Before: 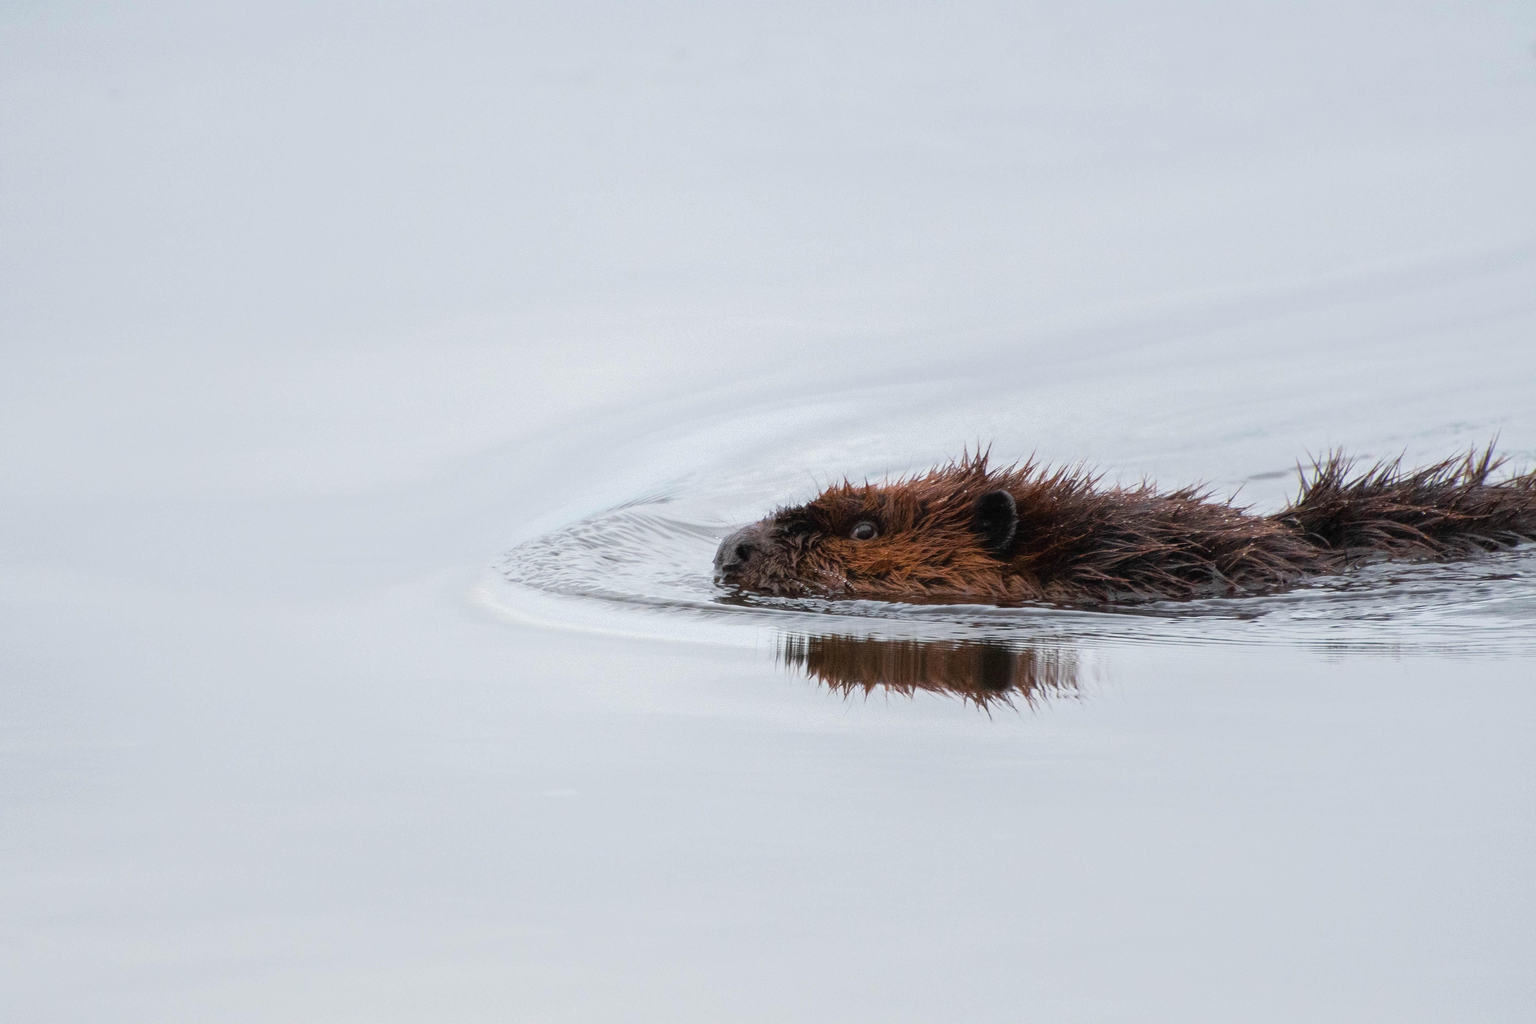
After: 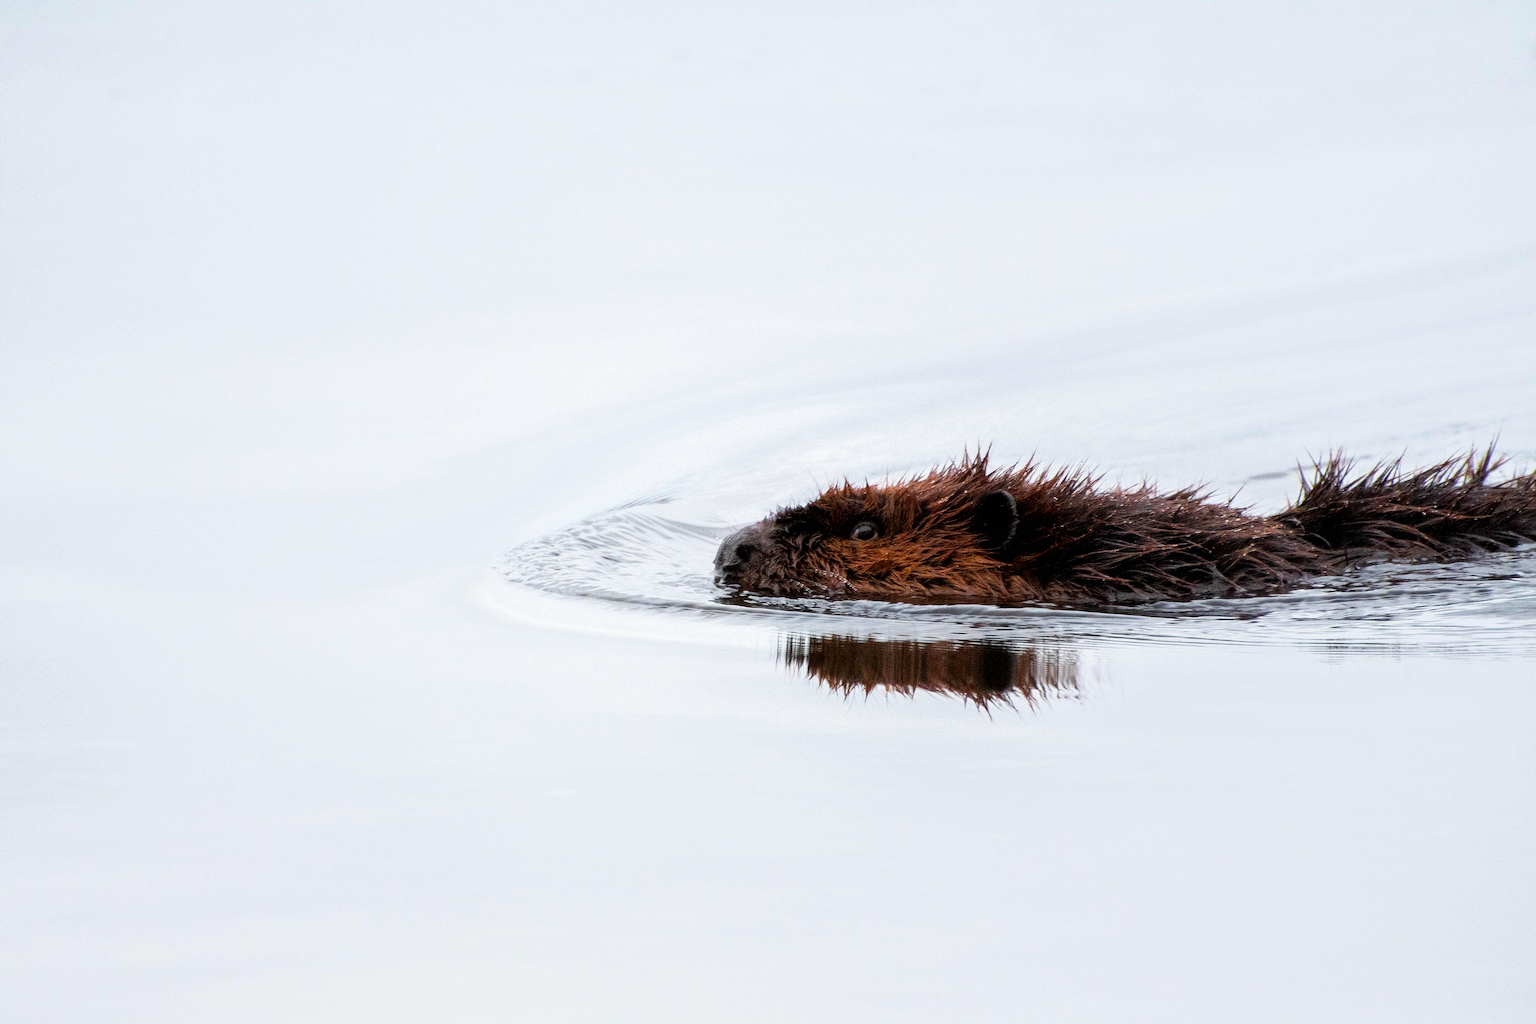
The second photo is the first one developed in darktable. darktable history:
tone curve: curves: ch0 [(0, 0) (0.003, 0) (0.011, 0.001) (0.025, 0.002) (0.044, 0.004) (0.069, 0.006) (0.1, 0.009) (0.136, 0.03) (0.177, 0.076) (0.224, 0.13) (0.277, 0.202) (0.335, 0.28) (0.399, 0.367) (0.468, 0.46) (0.543, 0.562) (0.623, 0.67) (0.709, 0.787) (0.801, 0.889) (0.898, 0.972) (1, 1)], preserve colors none
